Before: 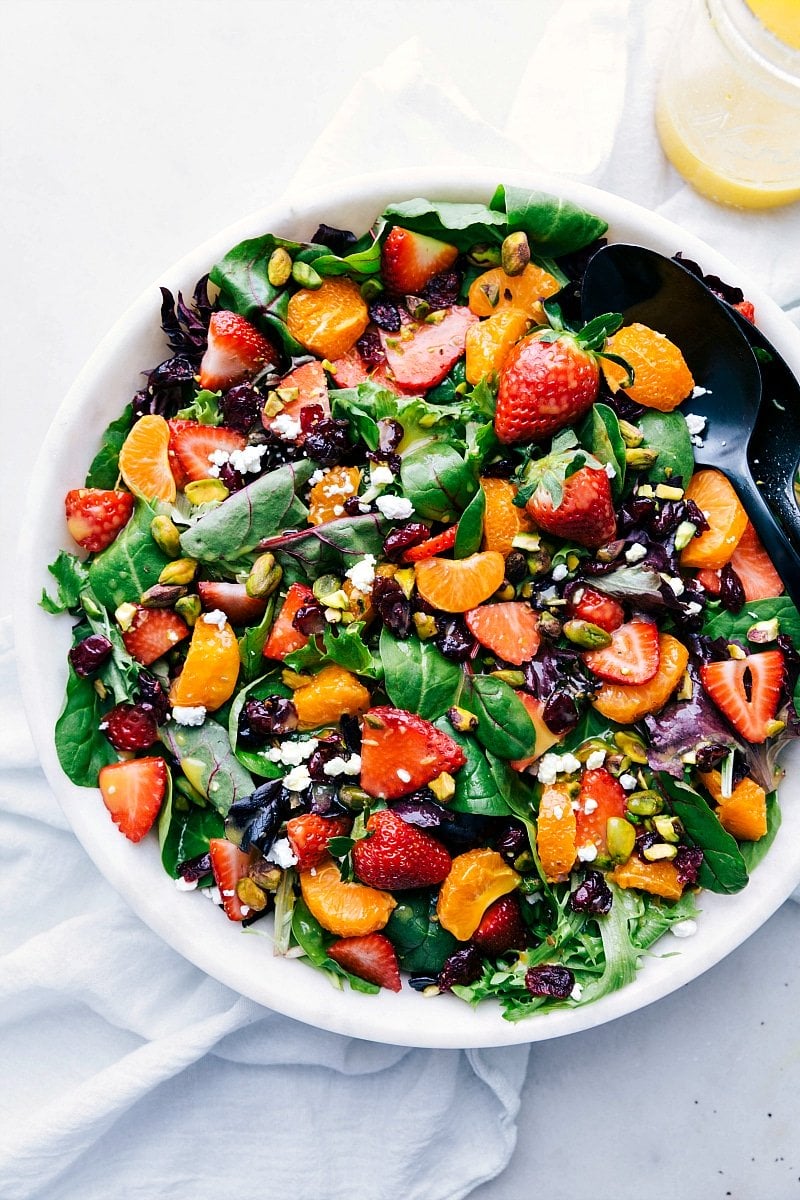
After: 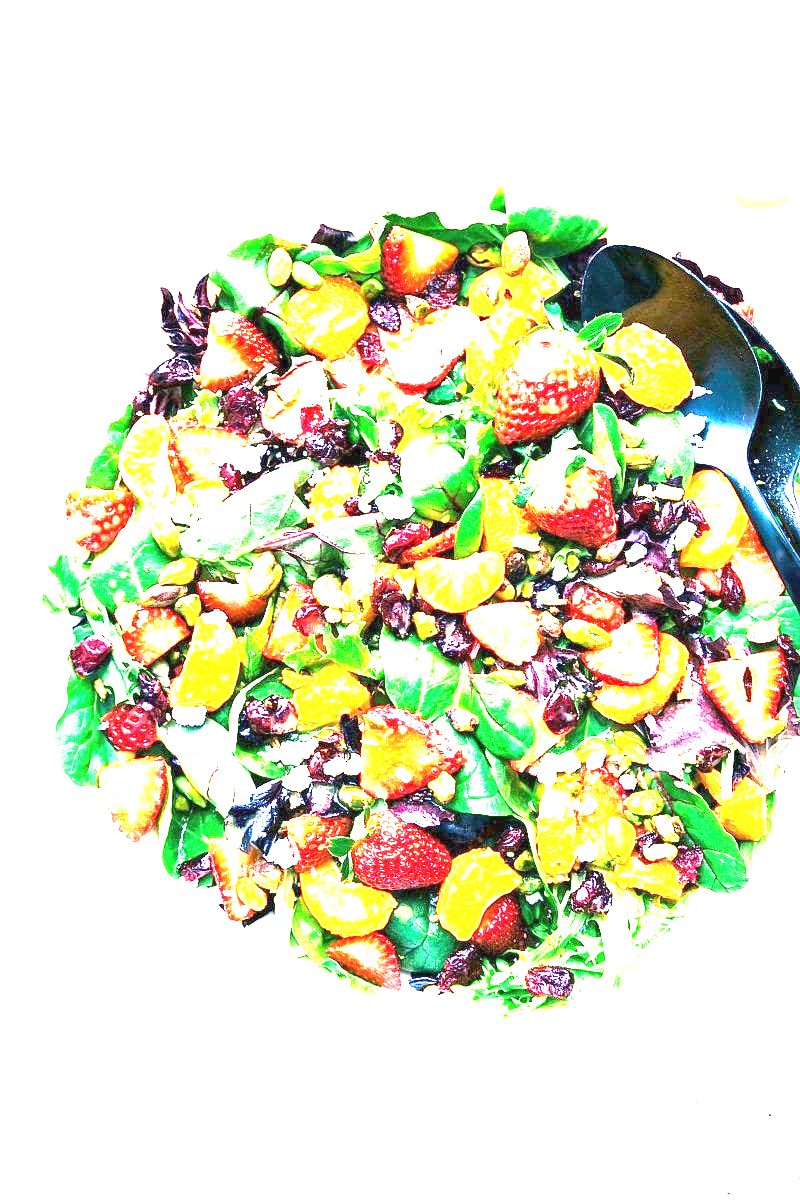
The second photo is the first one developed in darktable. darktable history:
white balance: emerald 1
exposure: black level correction 0, exposure 4 EV, compensate exposure bias true, compensate highlight preservation false
